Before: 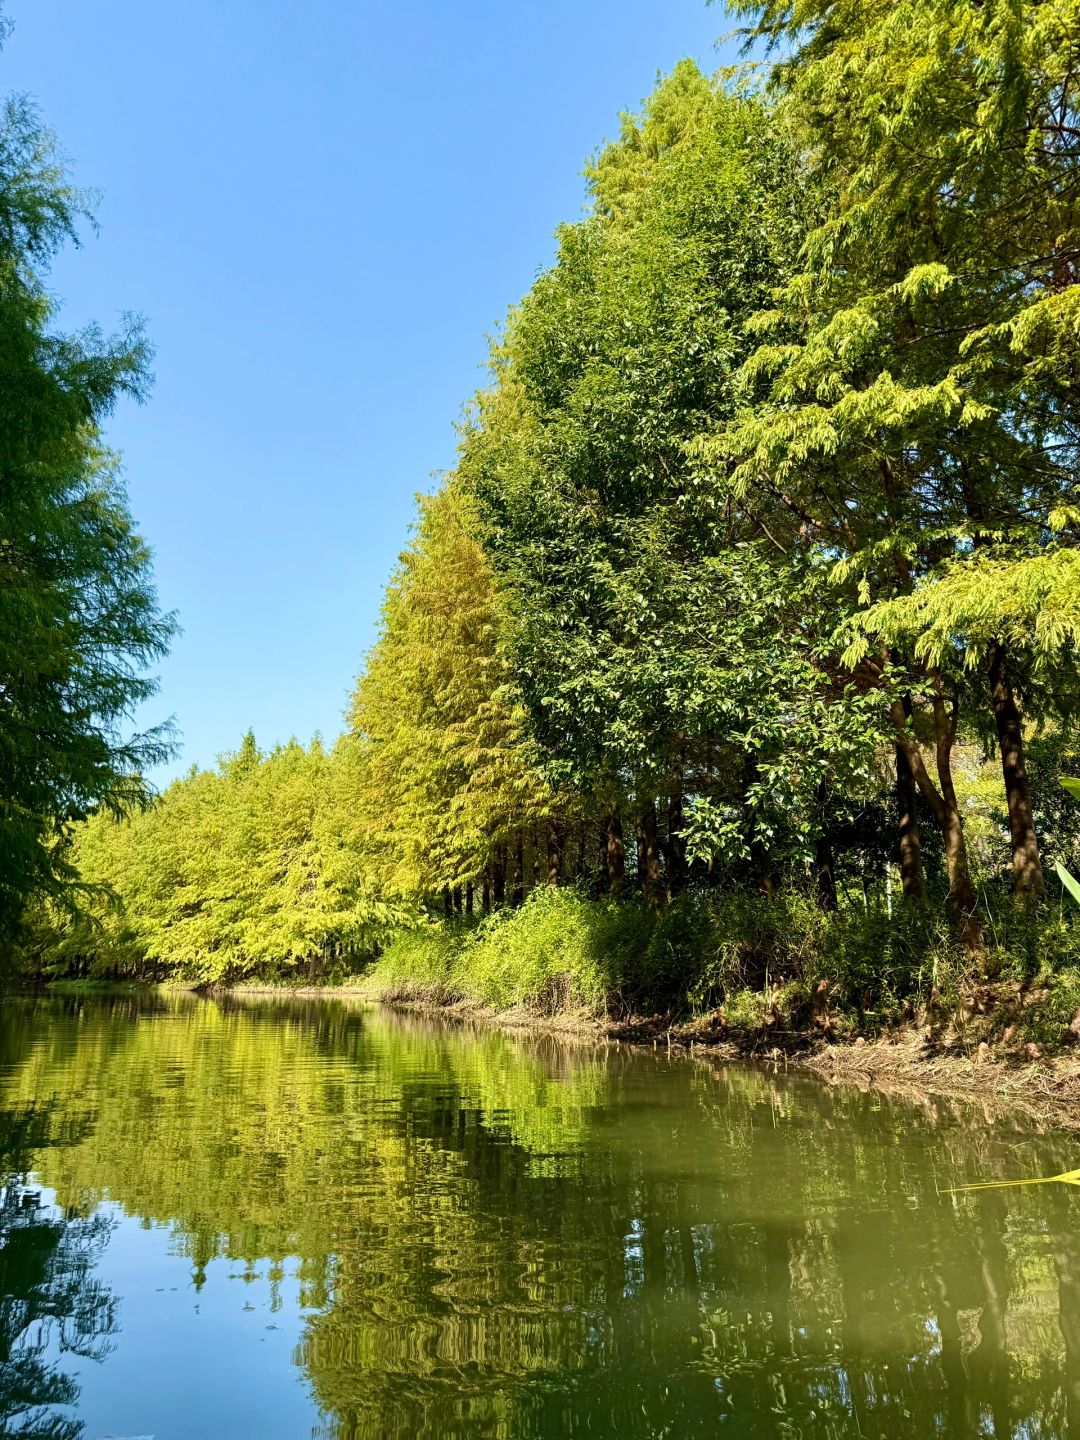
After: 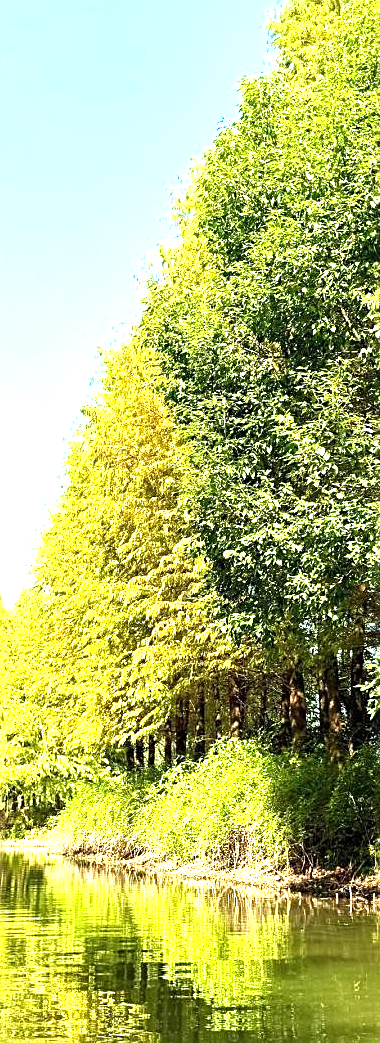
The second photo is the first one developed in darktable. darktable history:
sharpen: on, module defaults
exposure: black level correction 0, exposure 1.625 EV, compensate exposure bias true, compensate highlight preservation false
crop and rotate: left 29.476%, top 10.214%, right 35.32%, bottom 17.333%
